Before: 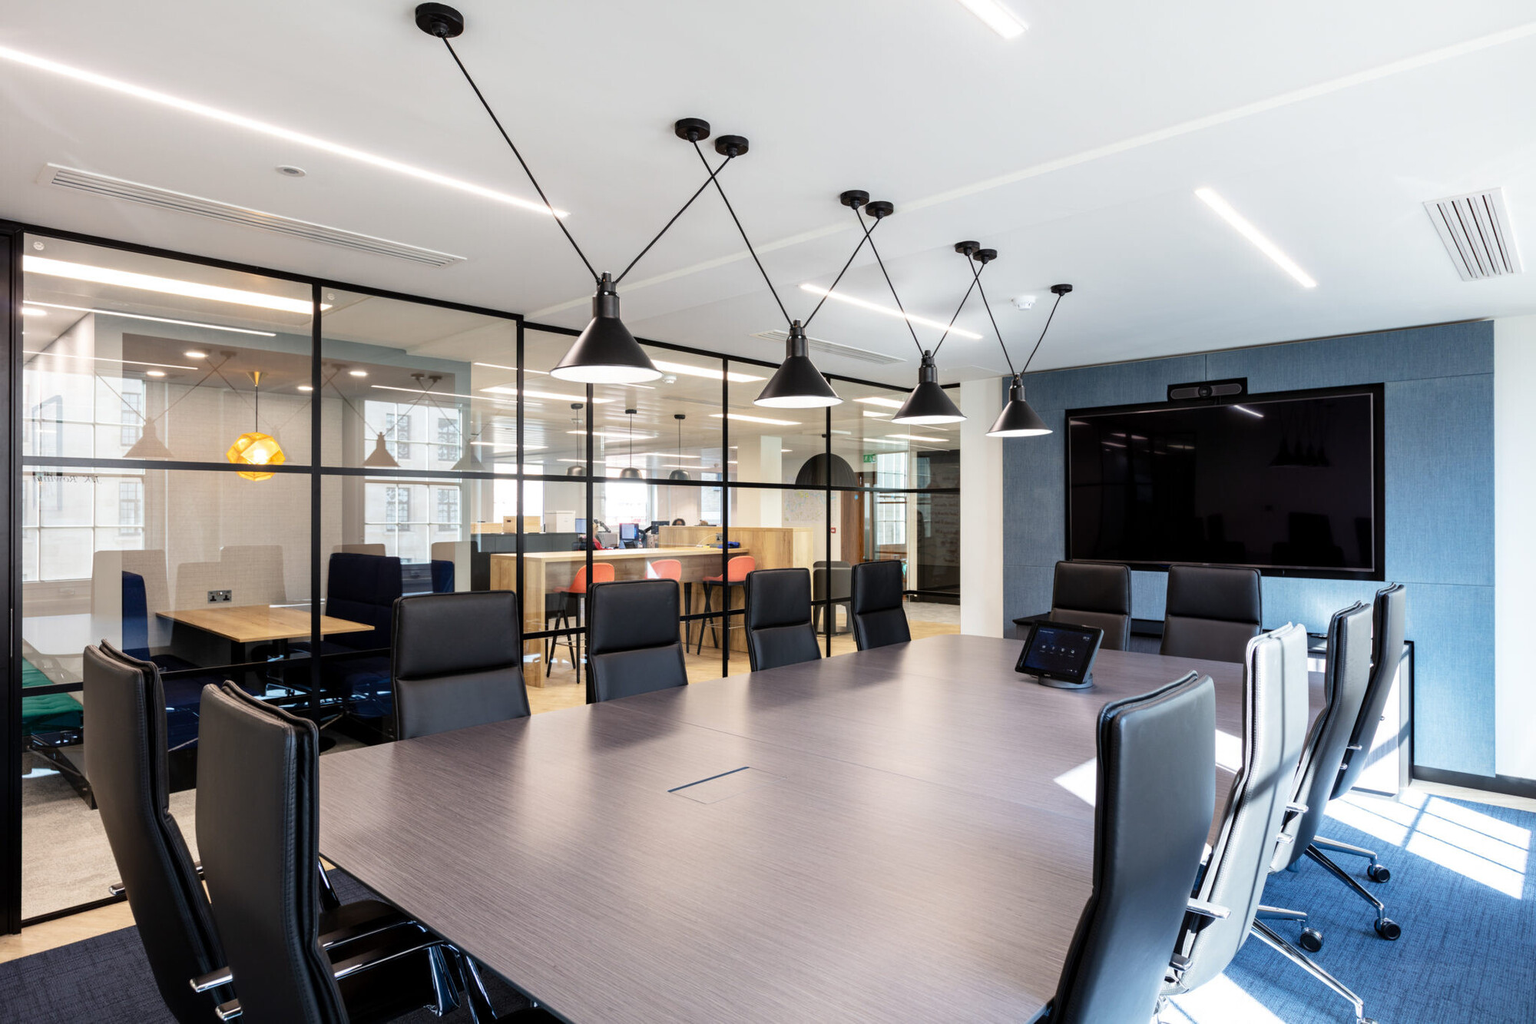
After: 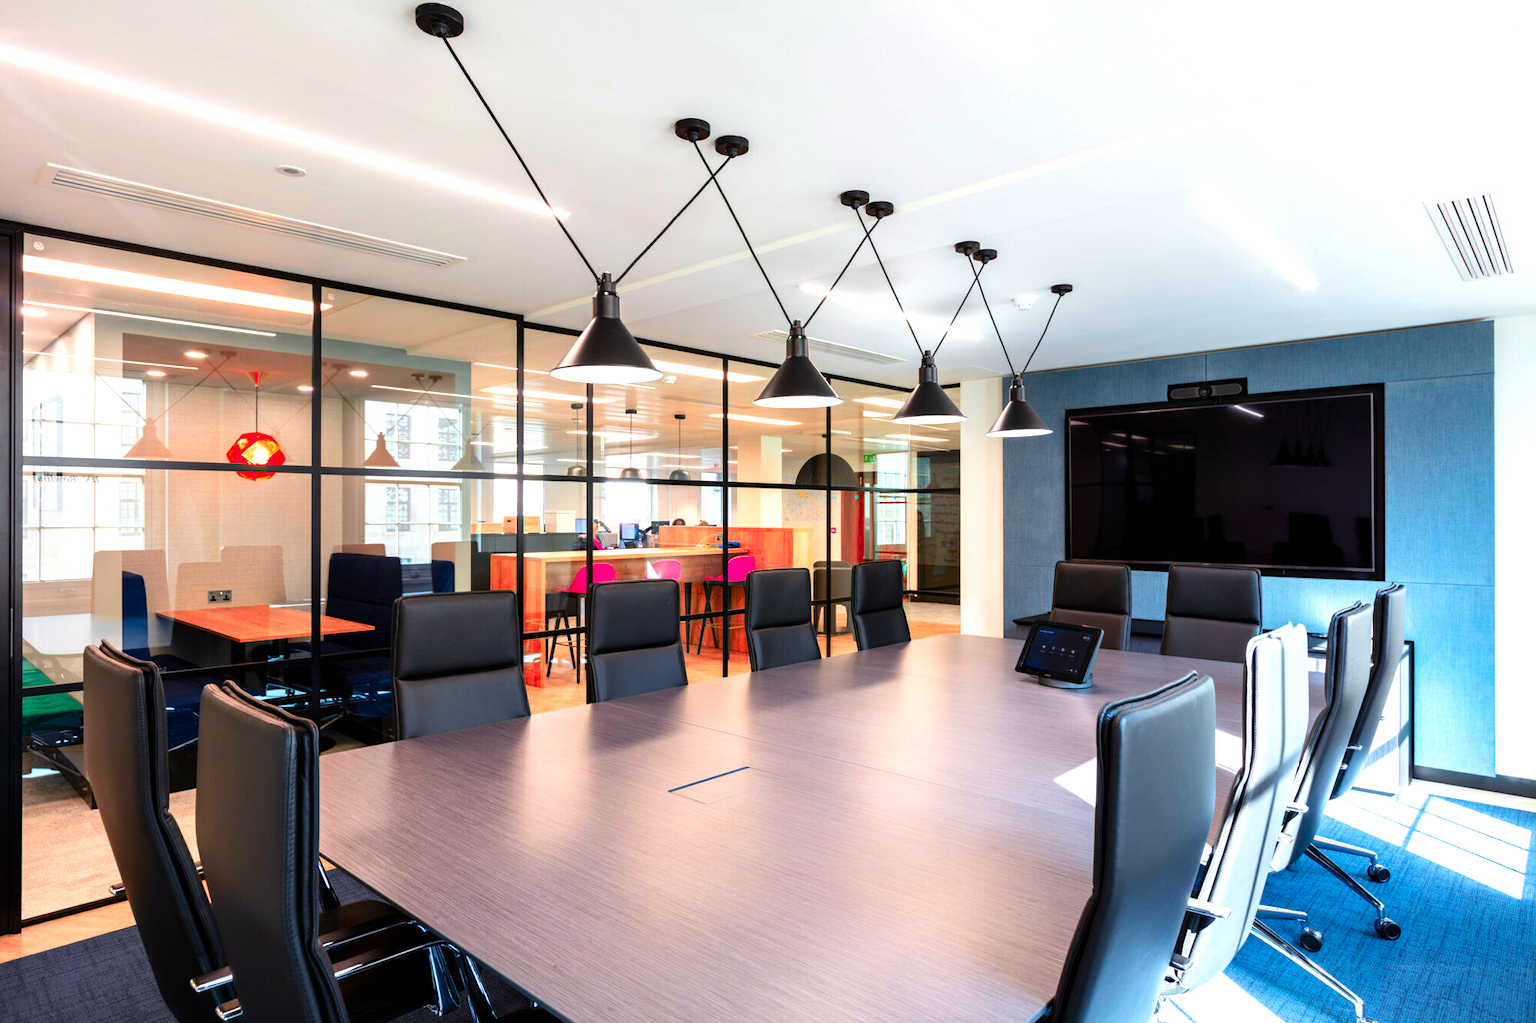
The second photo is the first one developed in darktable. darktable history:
color balance rgb: perceptual saturation grading › global saturation 36%, perceptual brilliance grading › global brilliance 10%, global vibrance 20%
color zones: curves: ch1 [(0.24, 0.634) (0.75, 0.5)]; ch2 [(0.253, 0.437) (0.745, 0.491)], mix 102.12%
